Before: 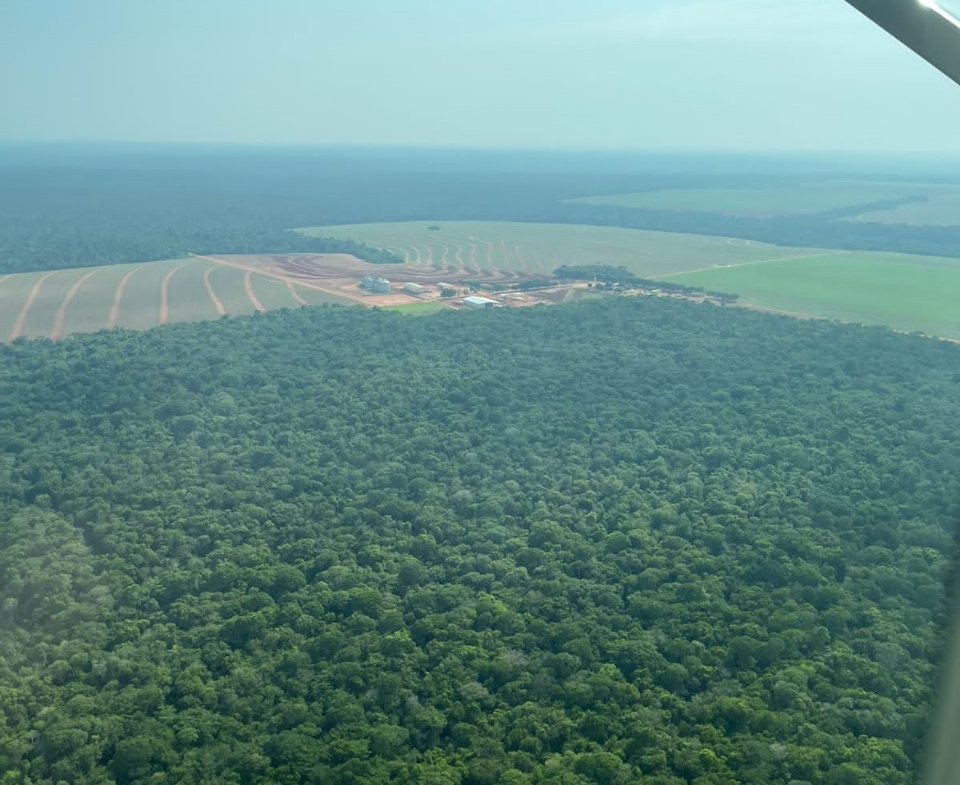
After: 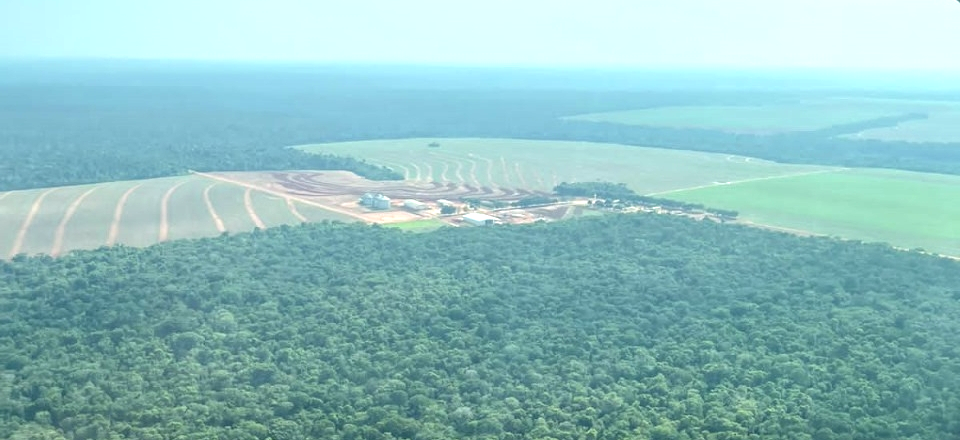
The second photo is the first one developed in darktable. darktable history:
exposure: black level correction 0, exposure 0.7 EV, compensate exposure bias true, compensate highlight preservation false
local contrast: on, module defaults
crop and rotate: top 10.605%, bottom 33.274%
